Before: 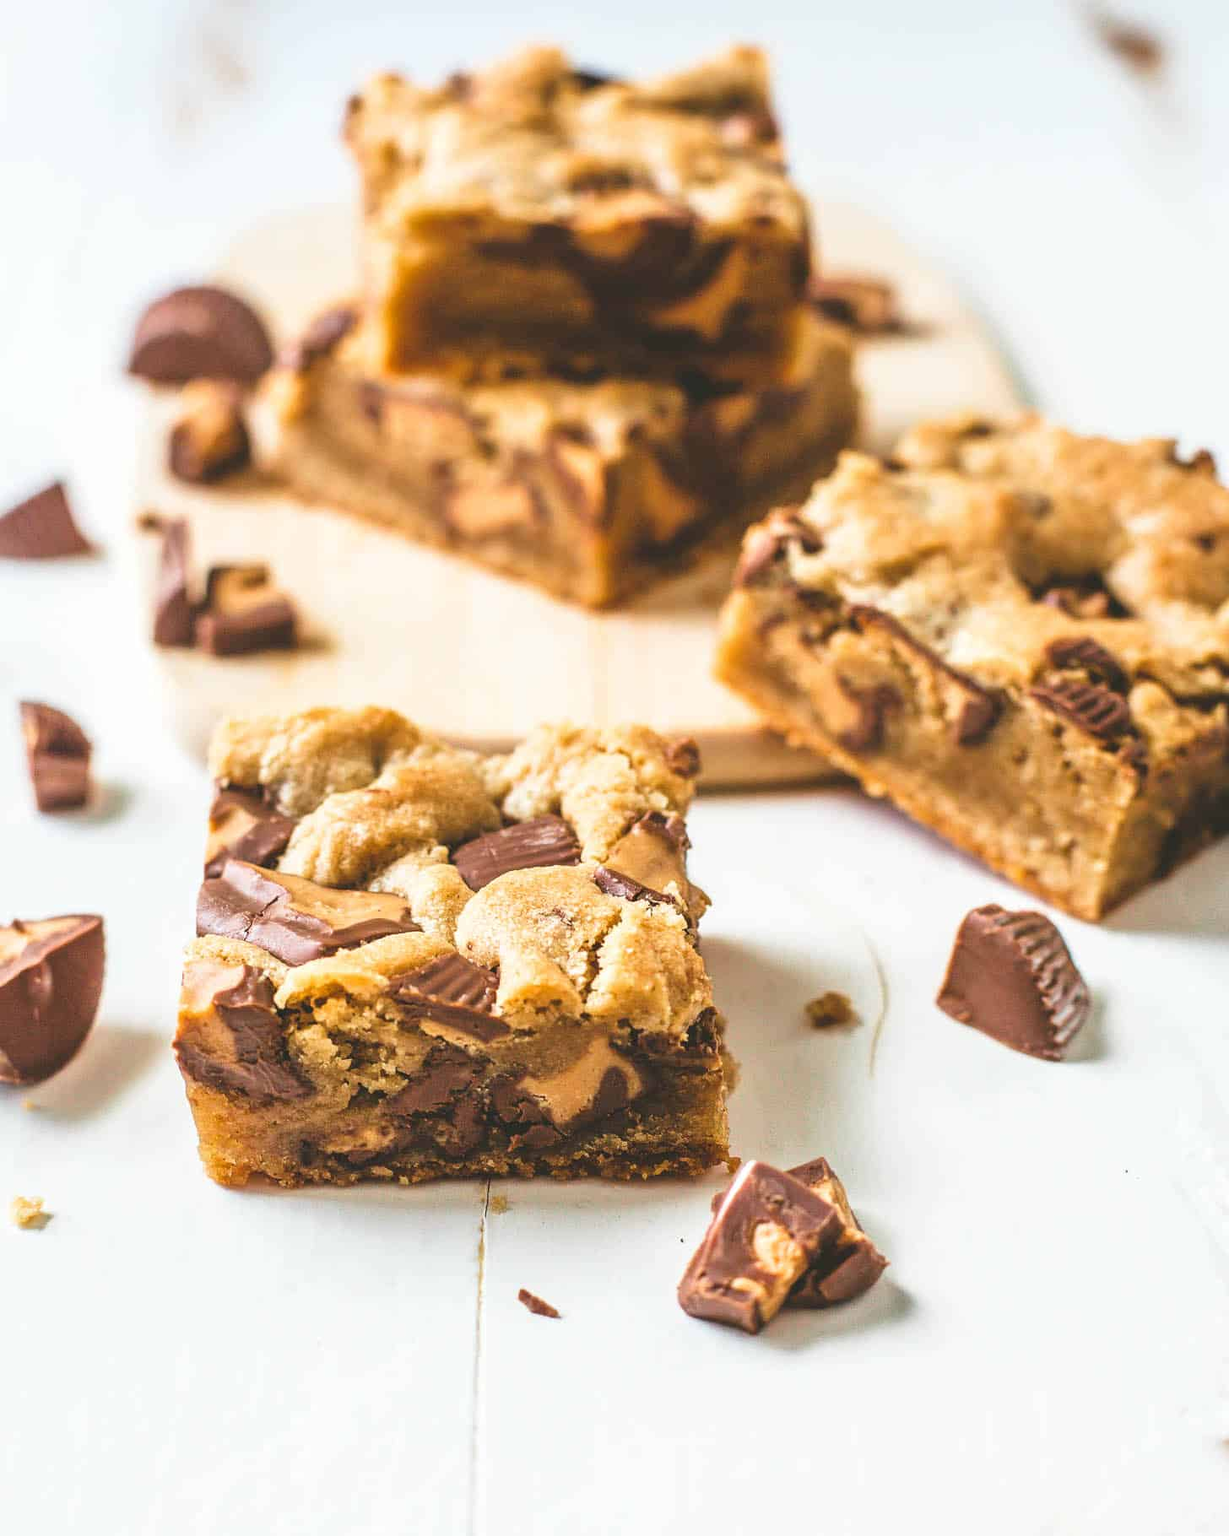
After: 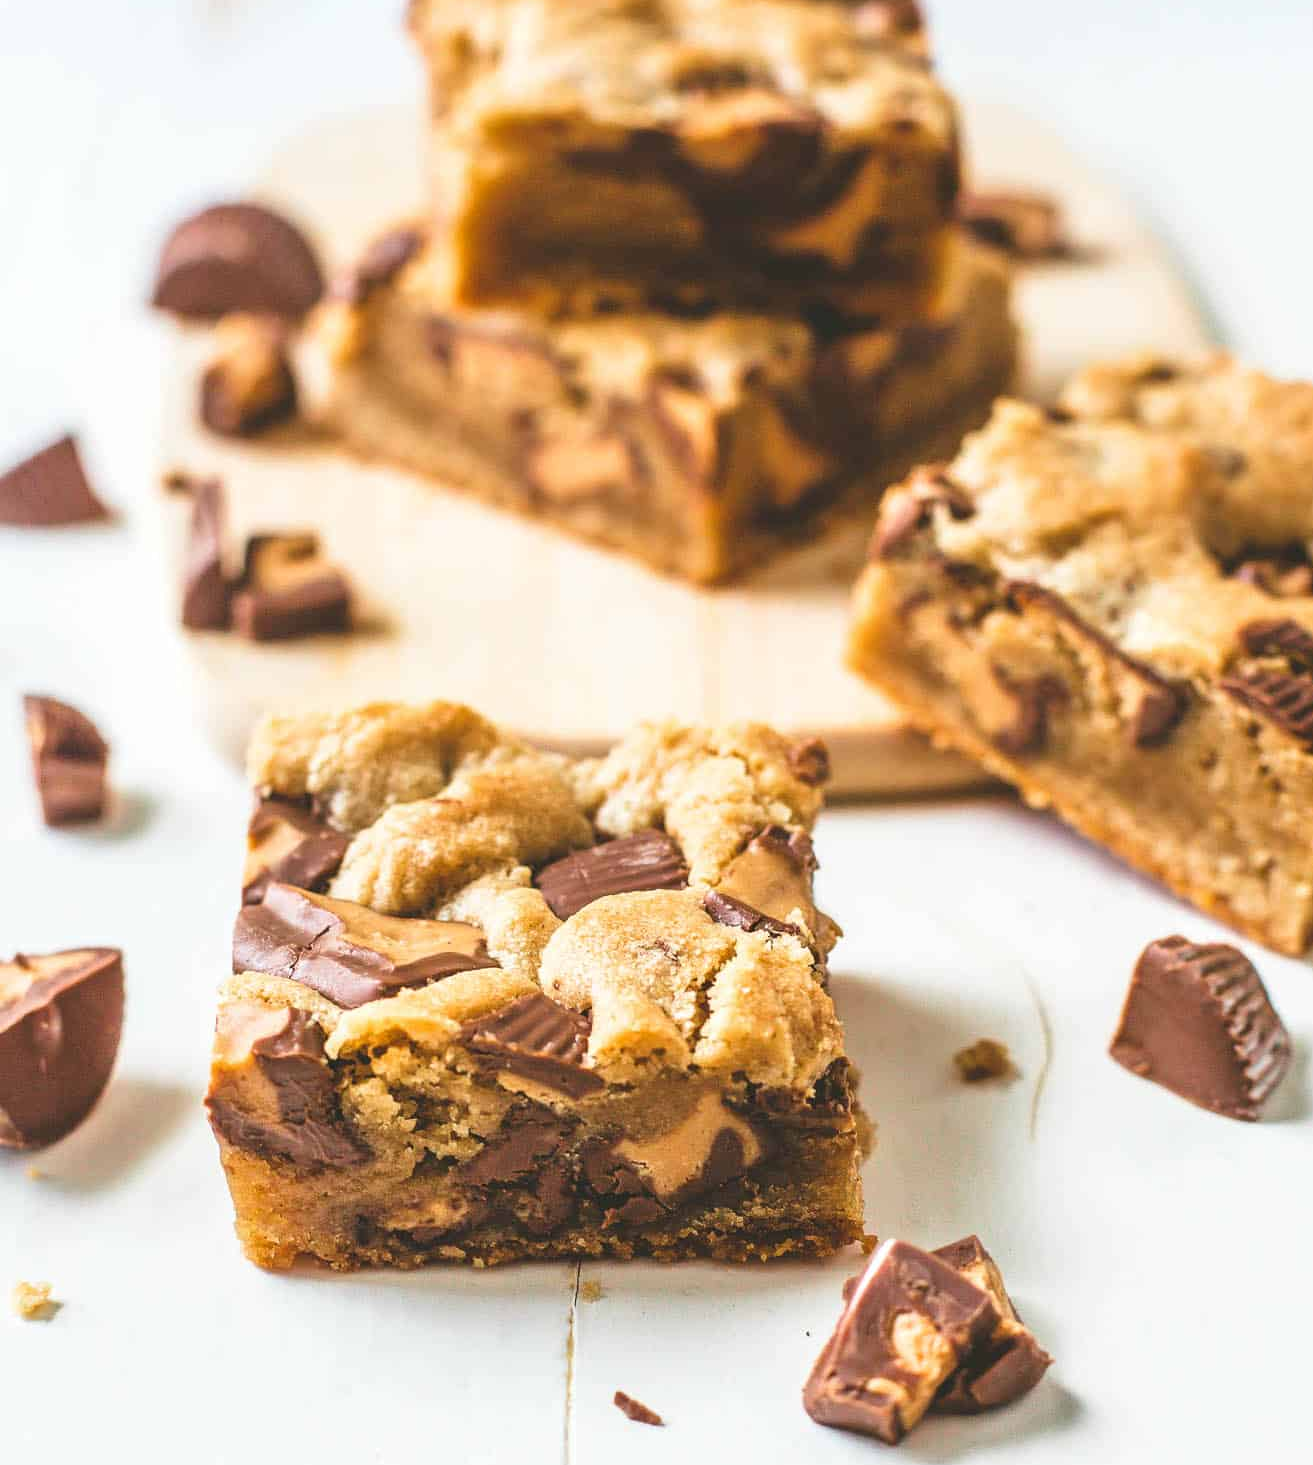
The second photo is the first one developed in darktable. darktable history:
crop: top 7.492%, right 9.809%, bottom 11.983%
